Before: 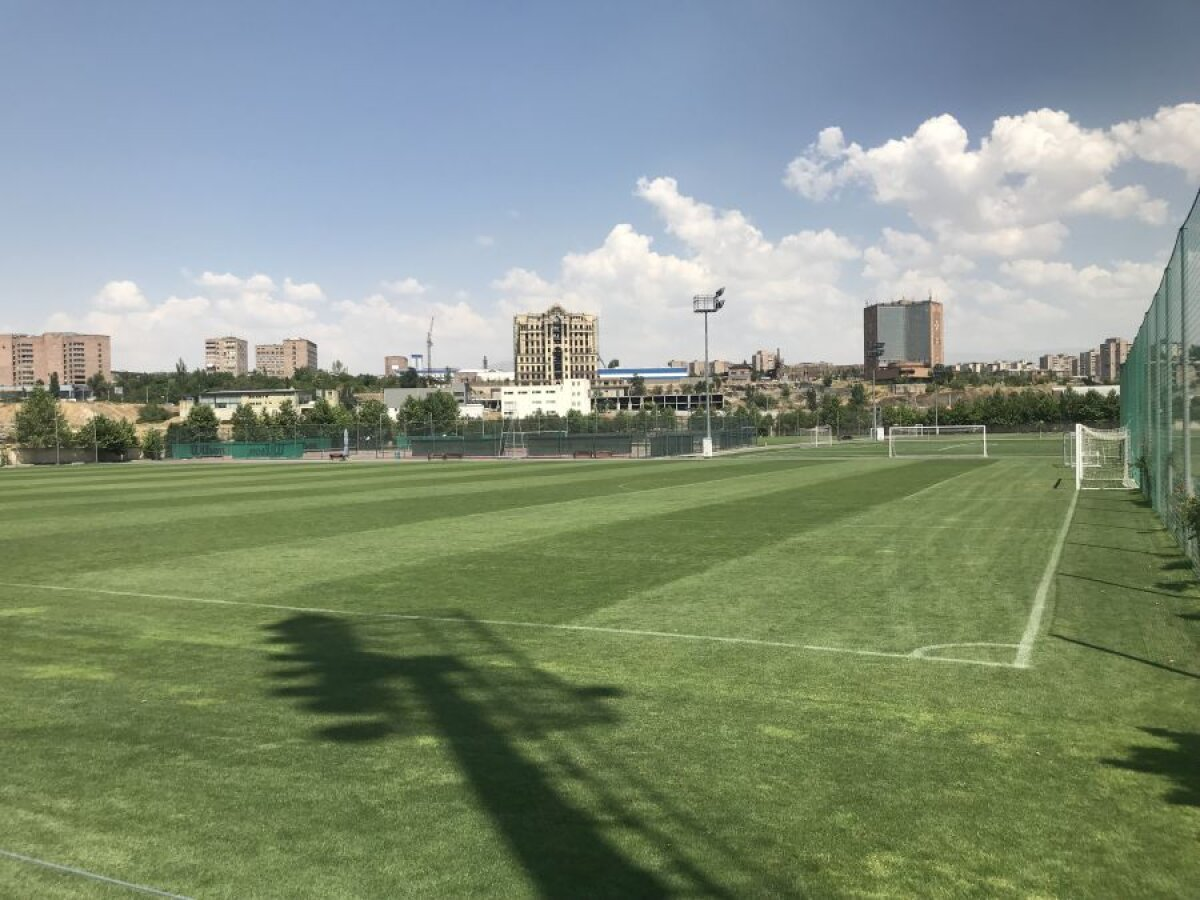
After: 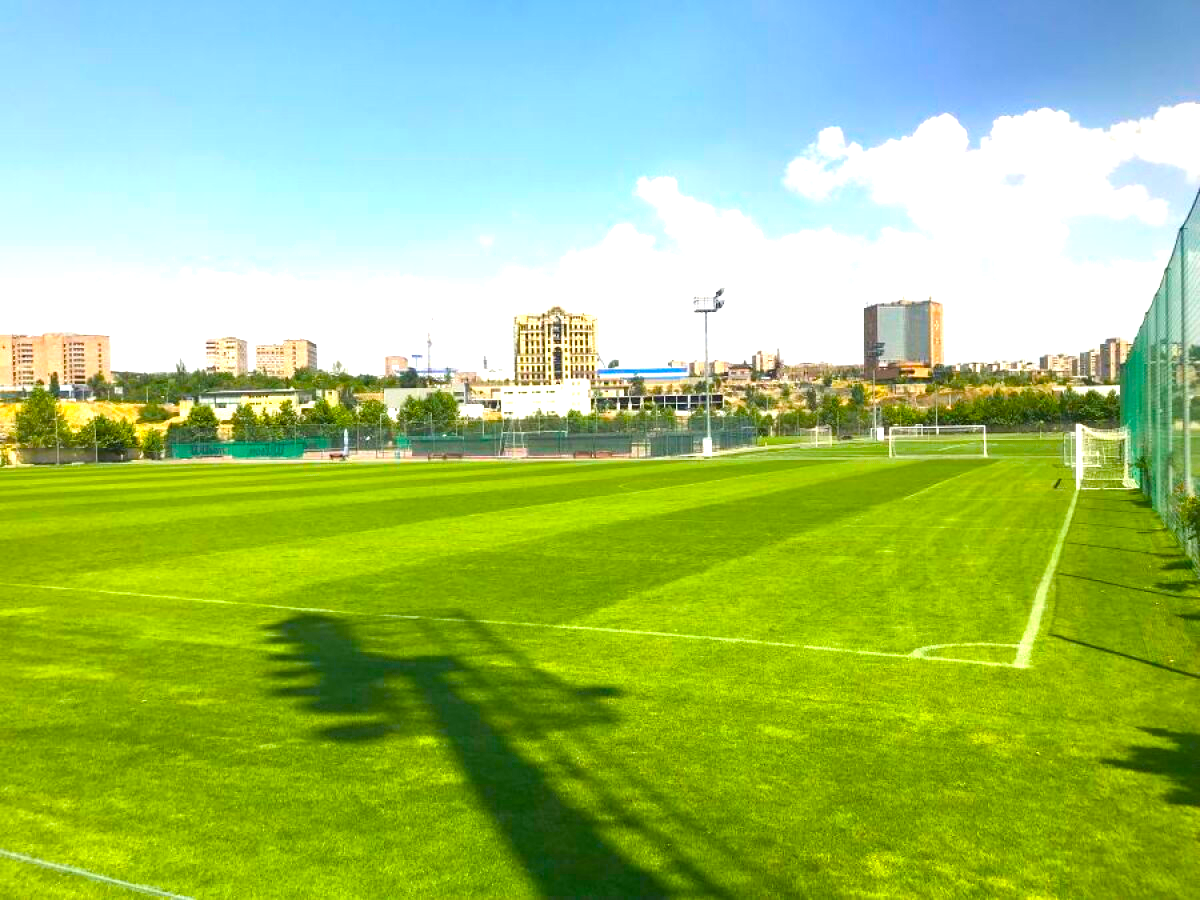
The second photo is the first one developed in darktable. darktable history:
exposure: black level correction 0, exposure 1.095 EV, compensate exposure bias true, compensate highlight preservation false
color balance rgb: perceptual saturation grading › global saturation 66.302%, perceptual saturation grading › highlights 59.525%, perceptual saturation grading › mid-tones 49.823%, perceptual saturation grading › shadows 49.433%
